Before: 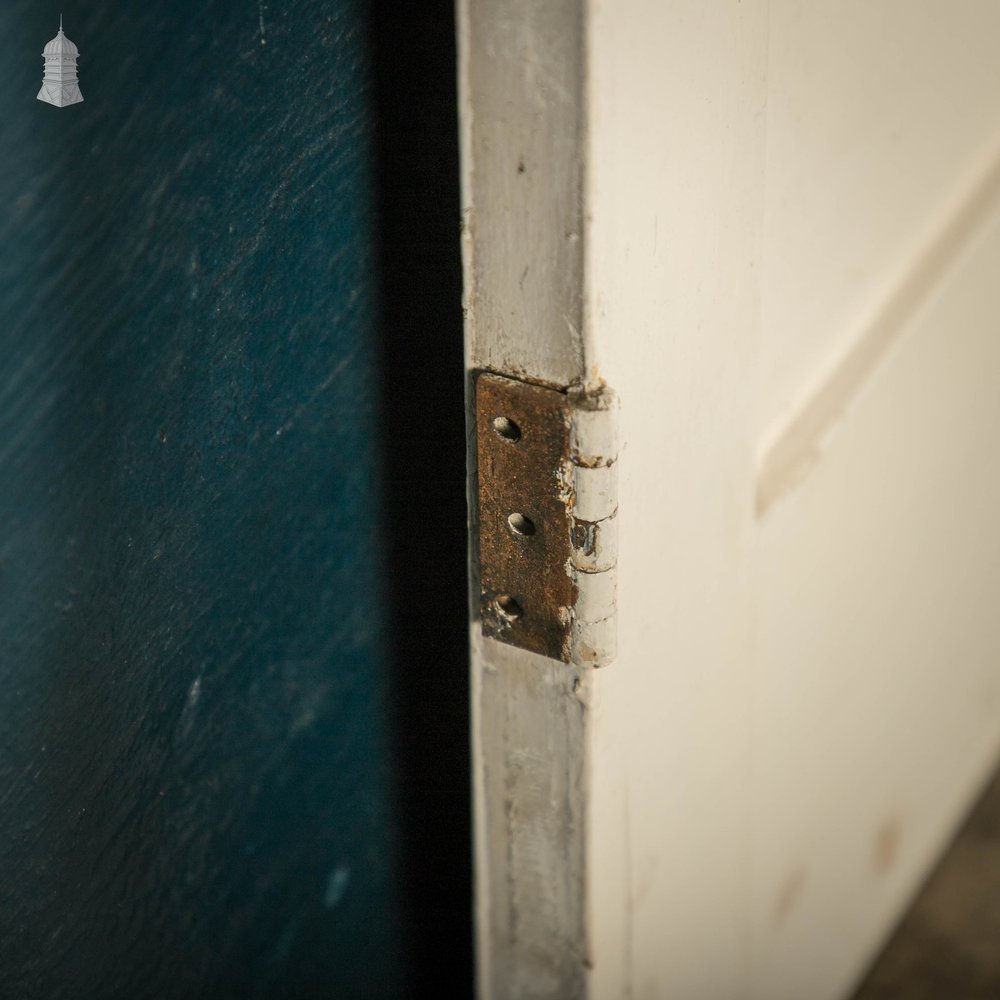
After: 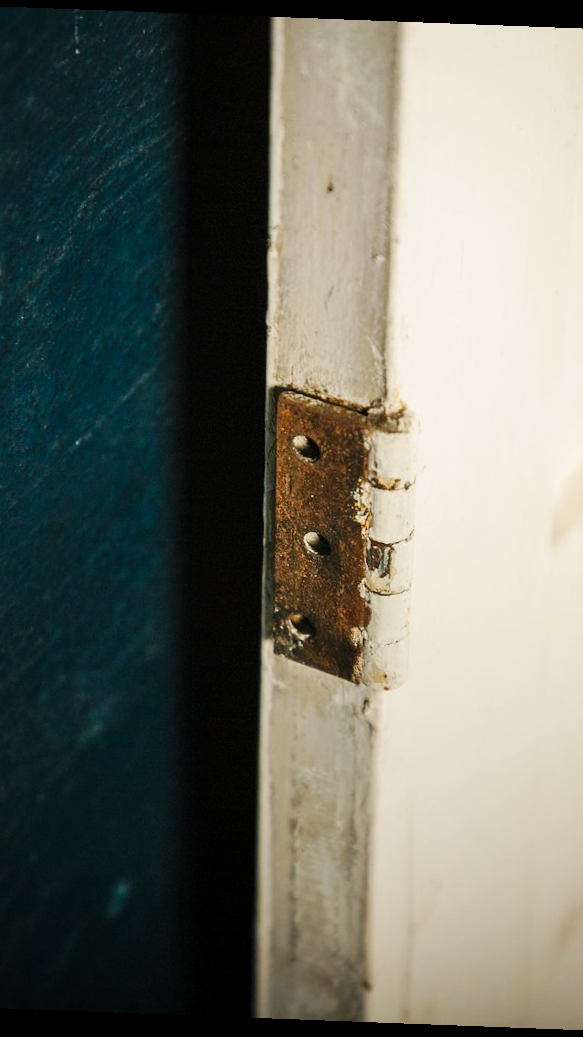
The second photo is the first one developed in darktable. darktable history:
rotate and perspective: rotation 2.17°, automatic cropping off
crop: left 21.496%, right 22.254%
graduated density: rotation -180°, offset 24.95
base curve: curves: ch0 [(0, 0) (0.032, 0.025) (0.121, 0.166) (0.206, 0.329) (0.605, 0.79) (1, 1)], preserve colors none
